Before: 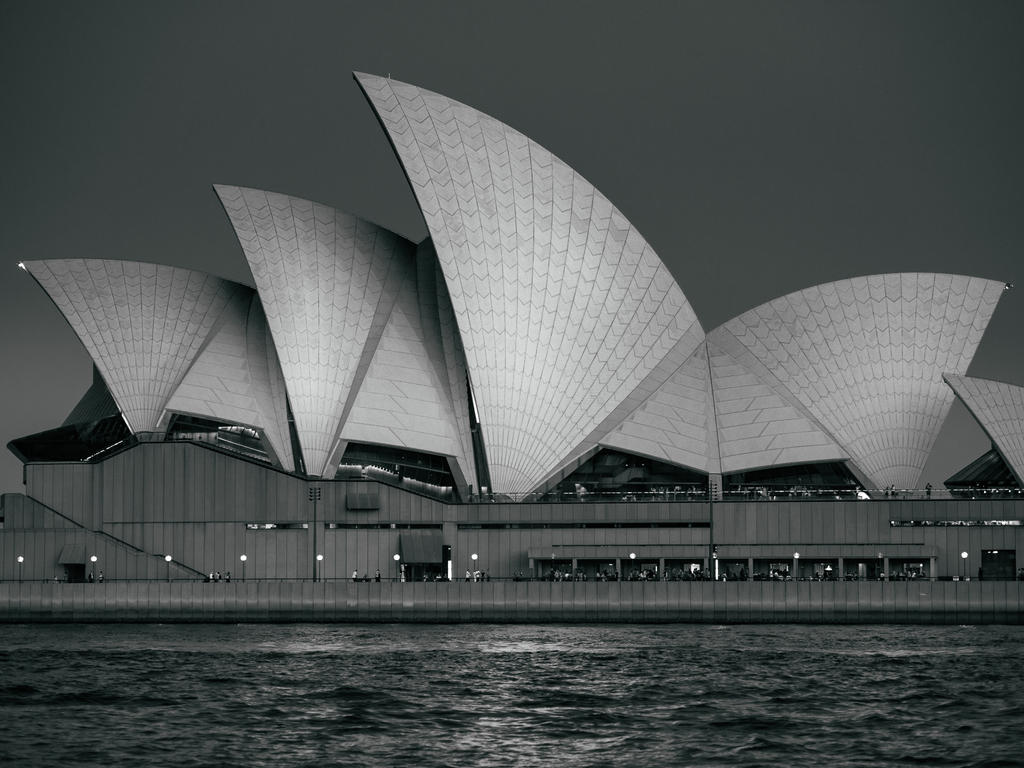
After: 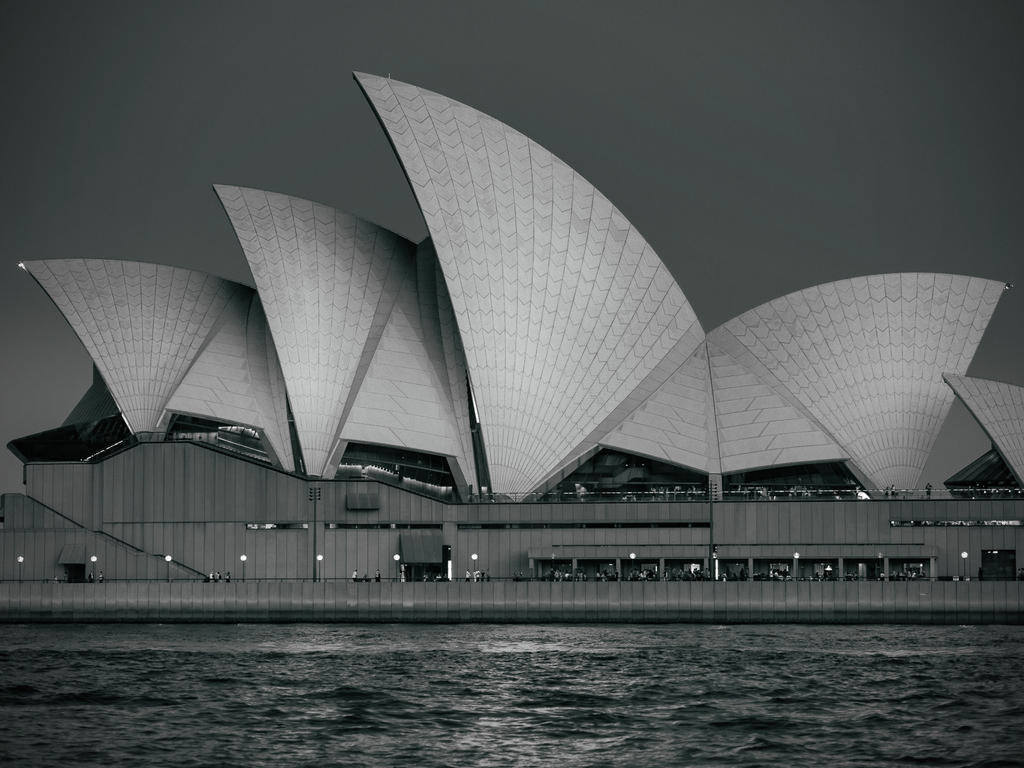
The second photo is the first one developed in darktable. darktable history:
vignetting: fall-off start 74.6%, fall-off radius 66.22%
shadows and highlights: shadows 39.51, highlights -59.81
